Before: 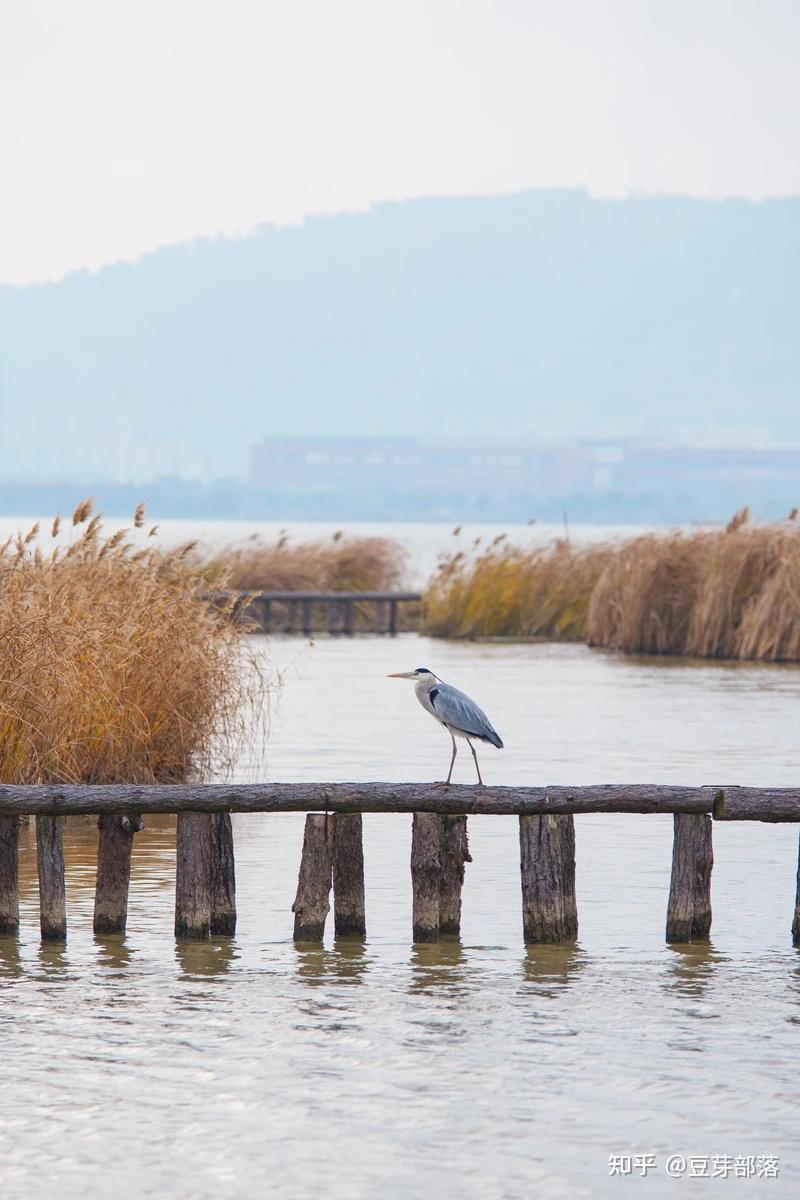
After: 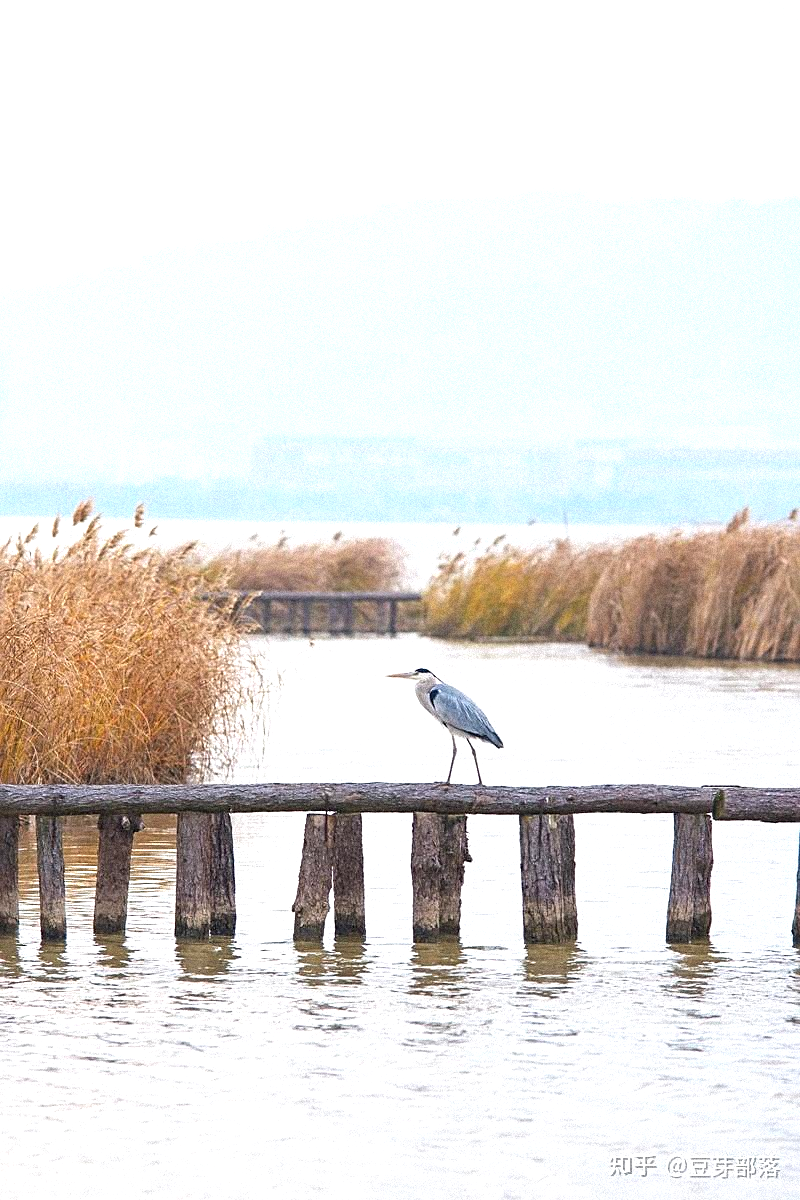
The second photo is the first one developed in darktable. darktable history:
sharpen: on, module defaults
grain: coarseness 9.38 ISO, strength 34.99%, mid-tones bias 0%
exposure: black level correction 0, exposure 0.7 EV, compensate exposure bias true, compensate highlight preservation false
